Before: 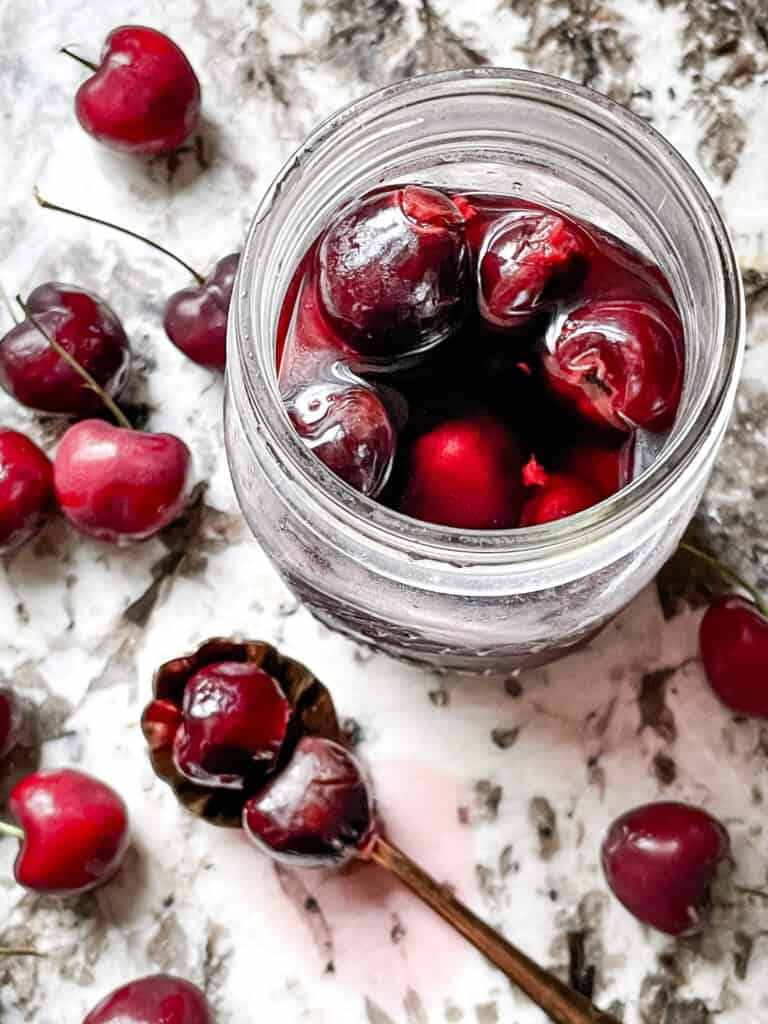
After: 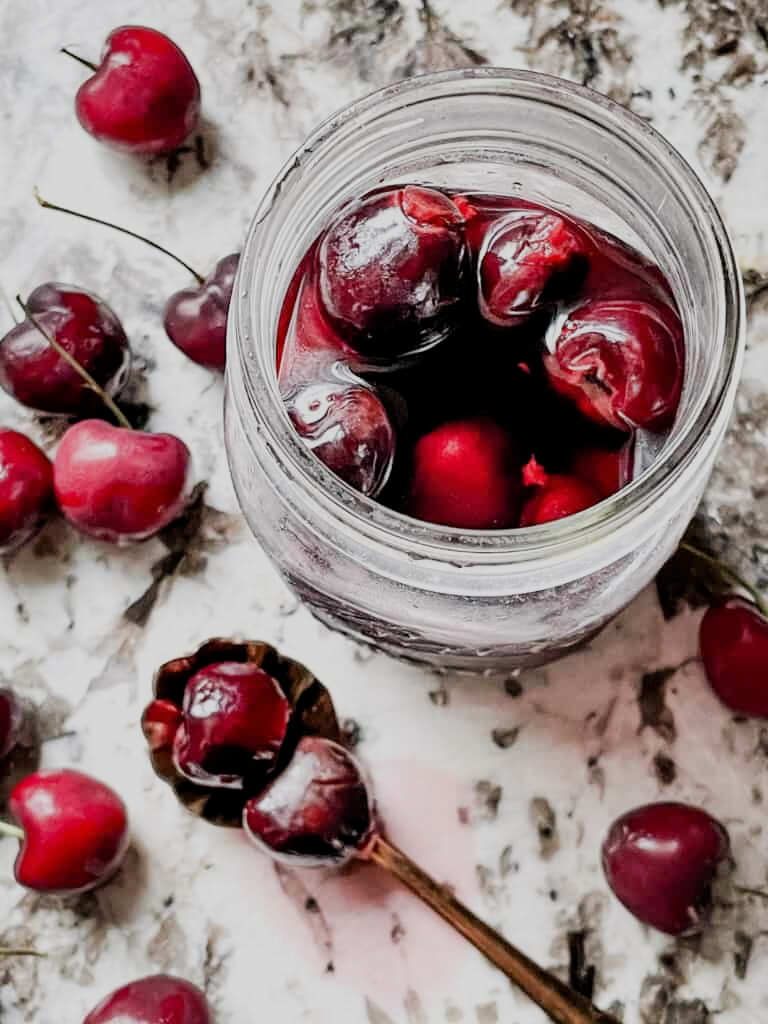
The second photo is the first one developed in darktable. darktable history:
filmic rgb: black relative exposure -7.65 EV, white relative exposure 4.56 EV, hardness 3.61, contrast 1.052
exposure: compensate exposure bias true, compensate highlight preservation false
